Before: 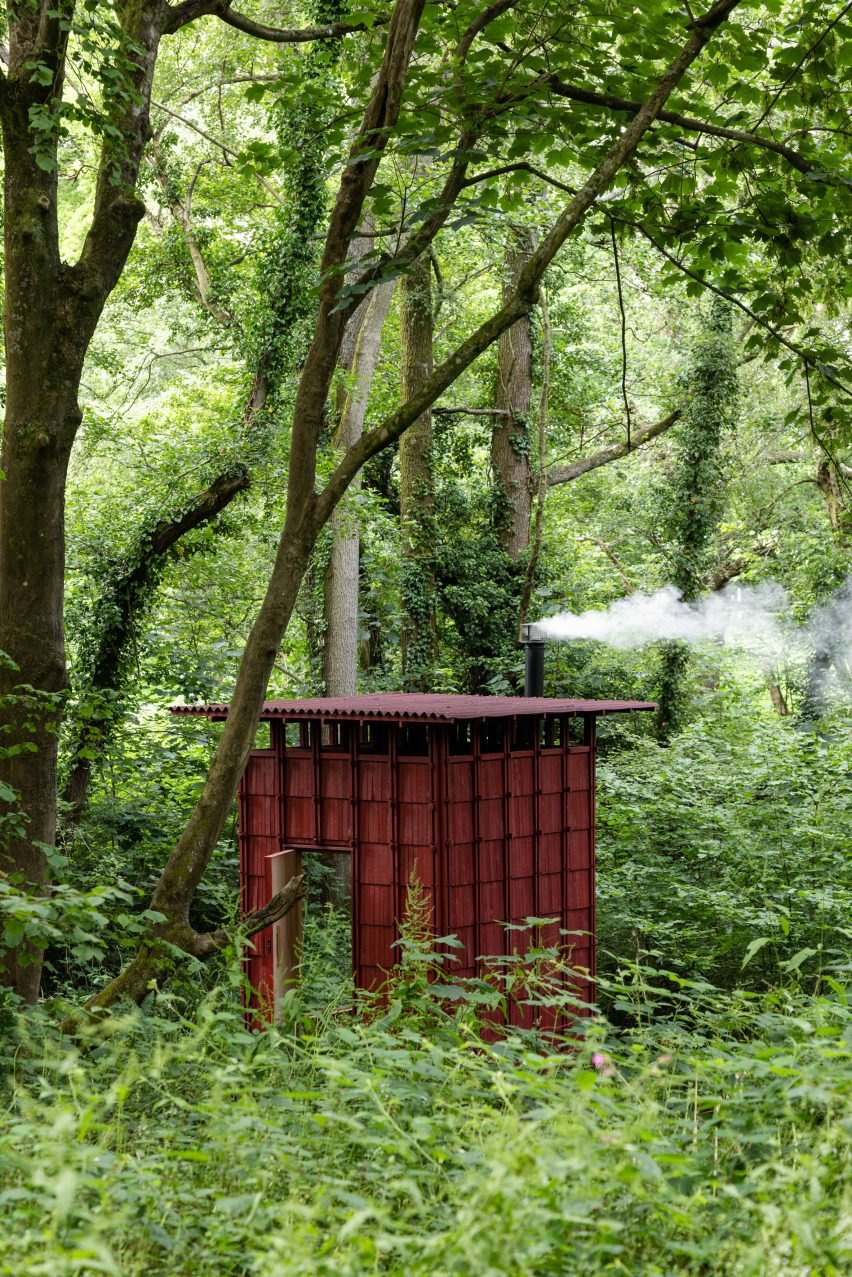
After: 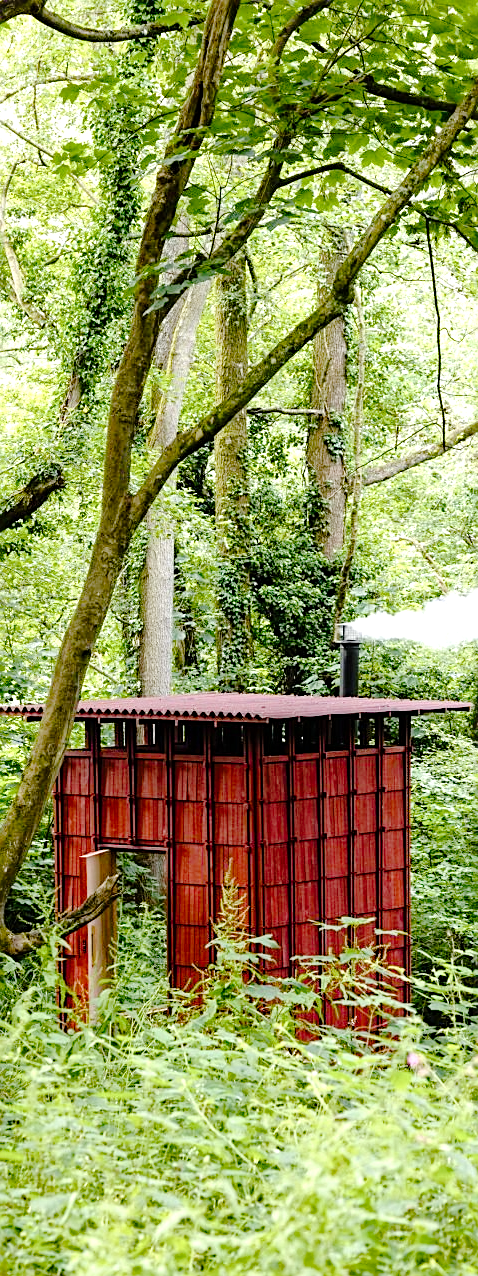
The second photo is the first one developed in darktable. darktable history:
crop: left 21.825%, right 22.029%, bottom 0.012%
color balance rgb: linear chroma grading › global chroma 8.872%, perceptual saturation grading › global saturation 15.169%, perceptual saturation grading › highlights -19.499%, perceptual saturation grading › shadows 20.28%
tone curve: curves: ch0 [(0, 0) (0.26, 0.424) (0.417, 0.585) (1, 1)], preserve colors none
tone equalizer: -8 EV -0.712 EV, -7 EV -0.694 EV, -6 EV -0.577 EV, -5 EV -0.418 EV, -3 EV 0.39 EV, -2 EV 0.6 EV, -1 EV 0.691 EV, +0 EV 0.754 EV
sharpen: on, module defaults
